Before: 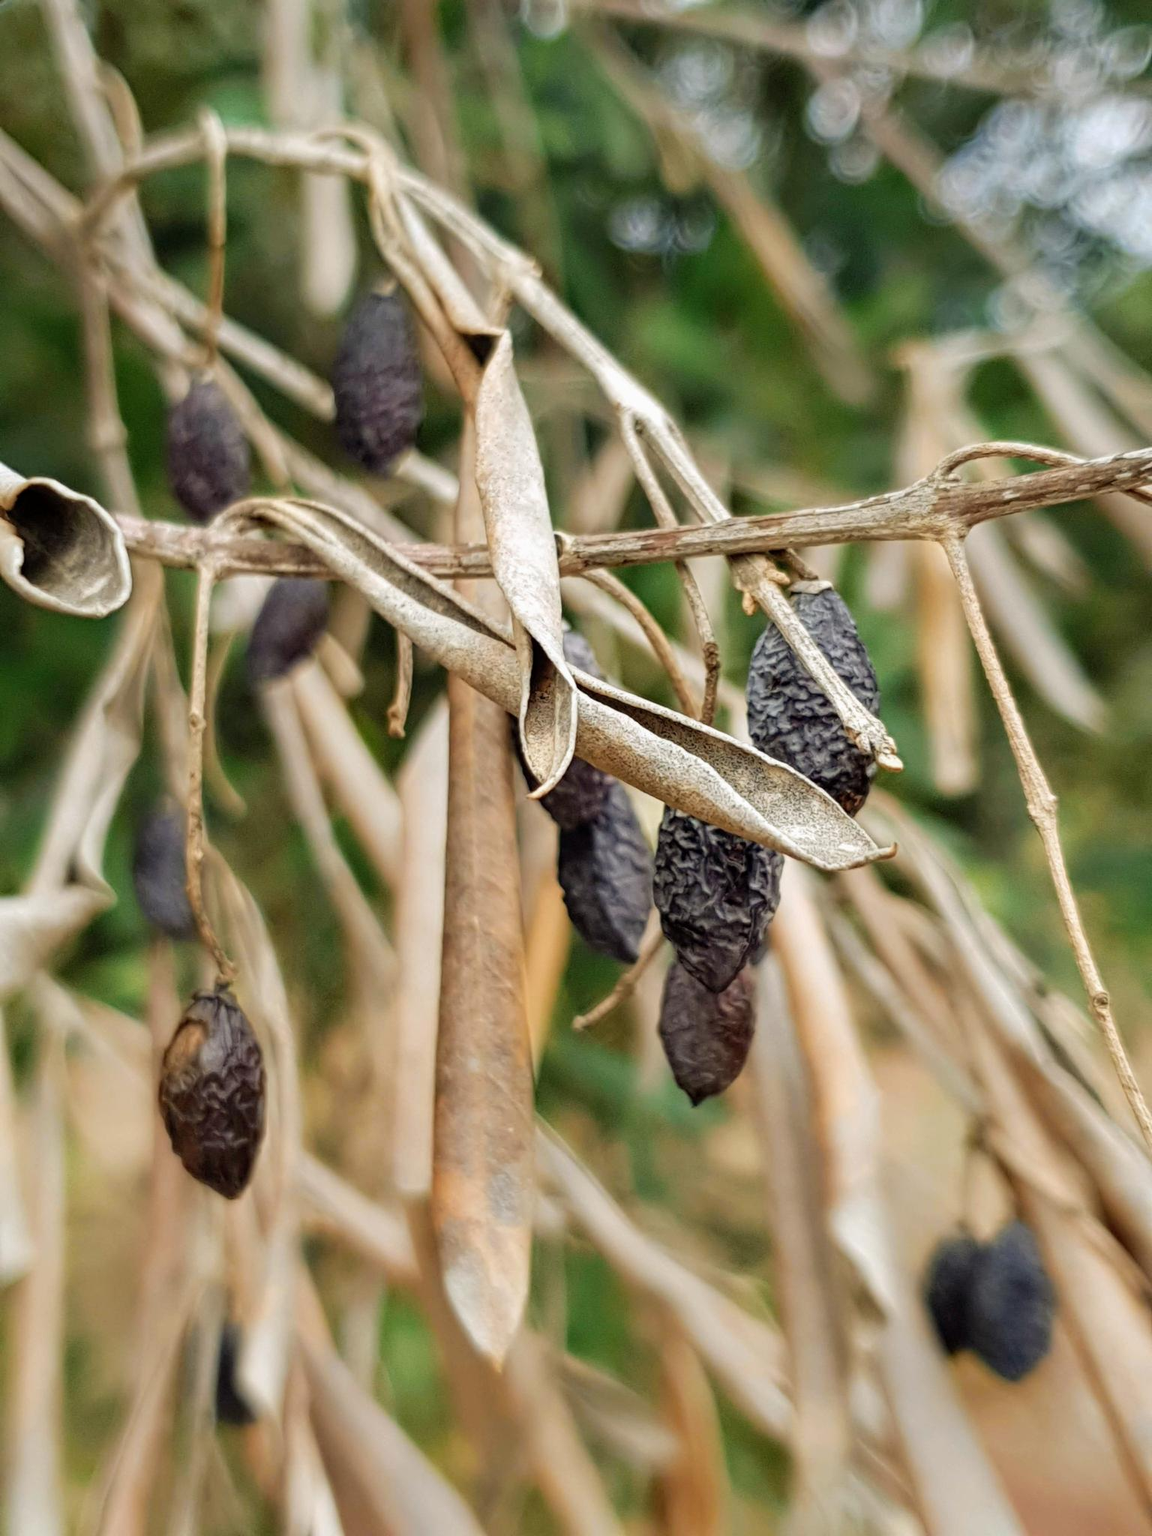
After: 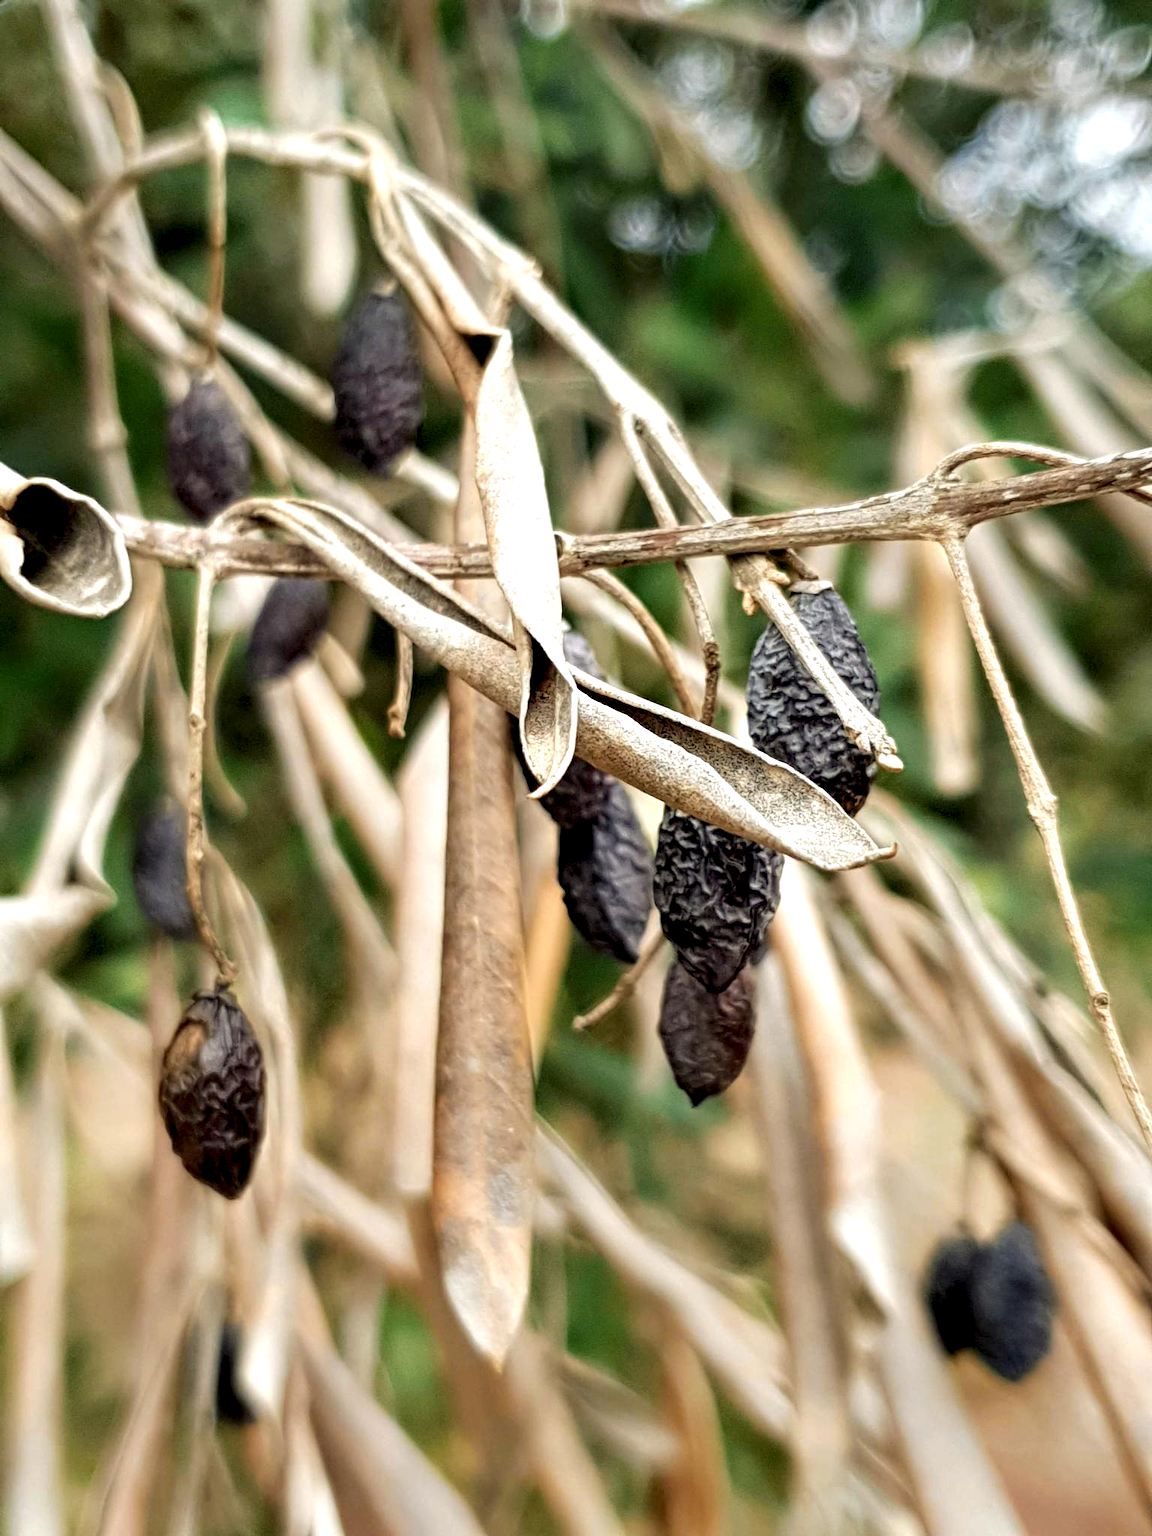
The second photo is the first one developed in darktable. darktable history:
local contrast: highlights 215%, shadows 133%, detail 139%, midtone range 0.259
